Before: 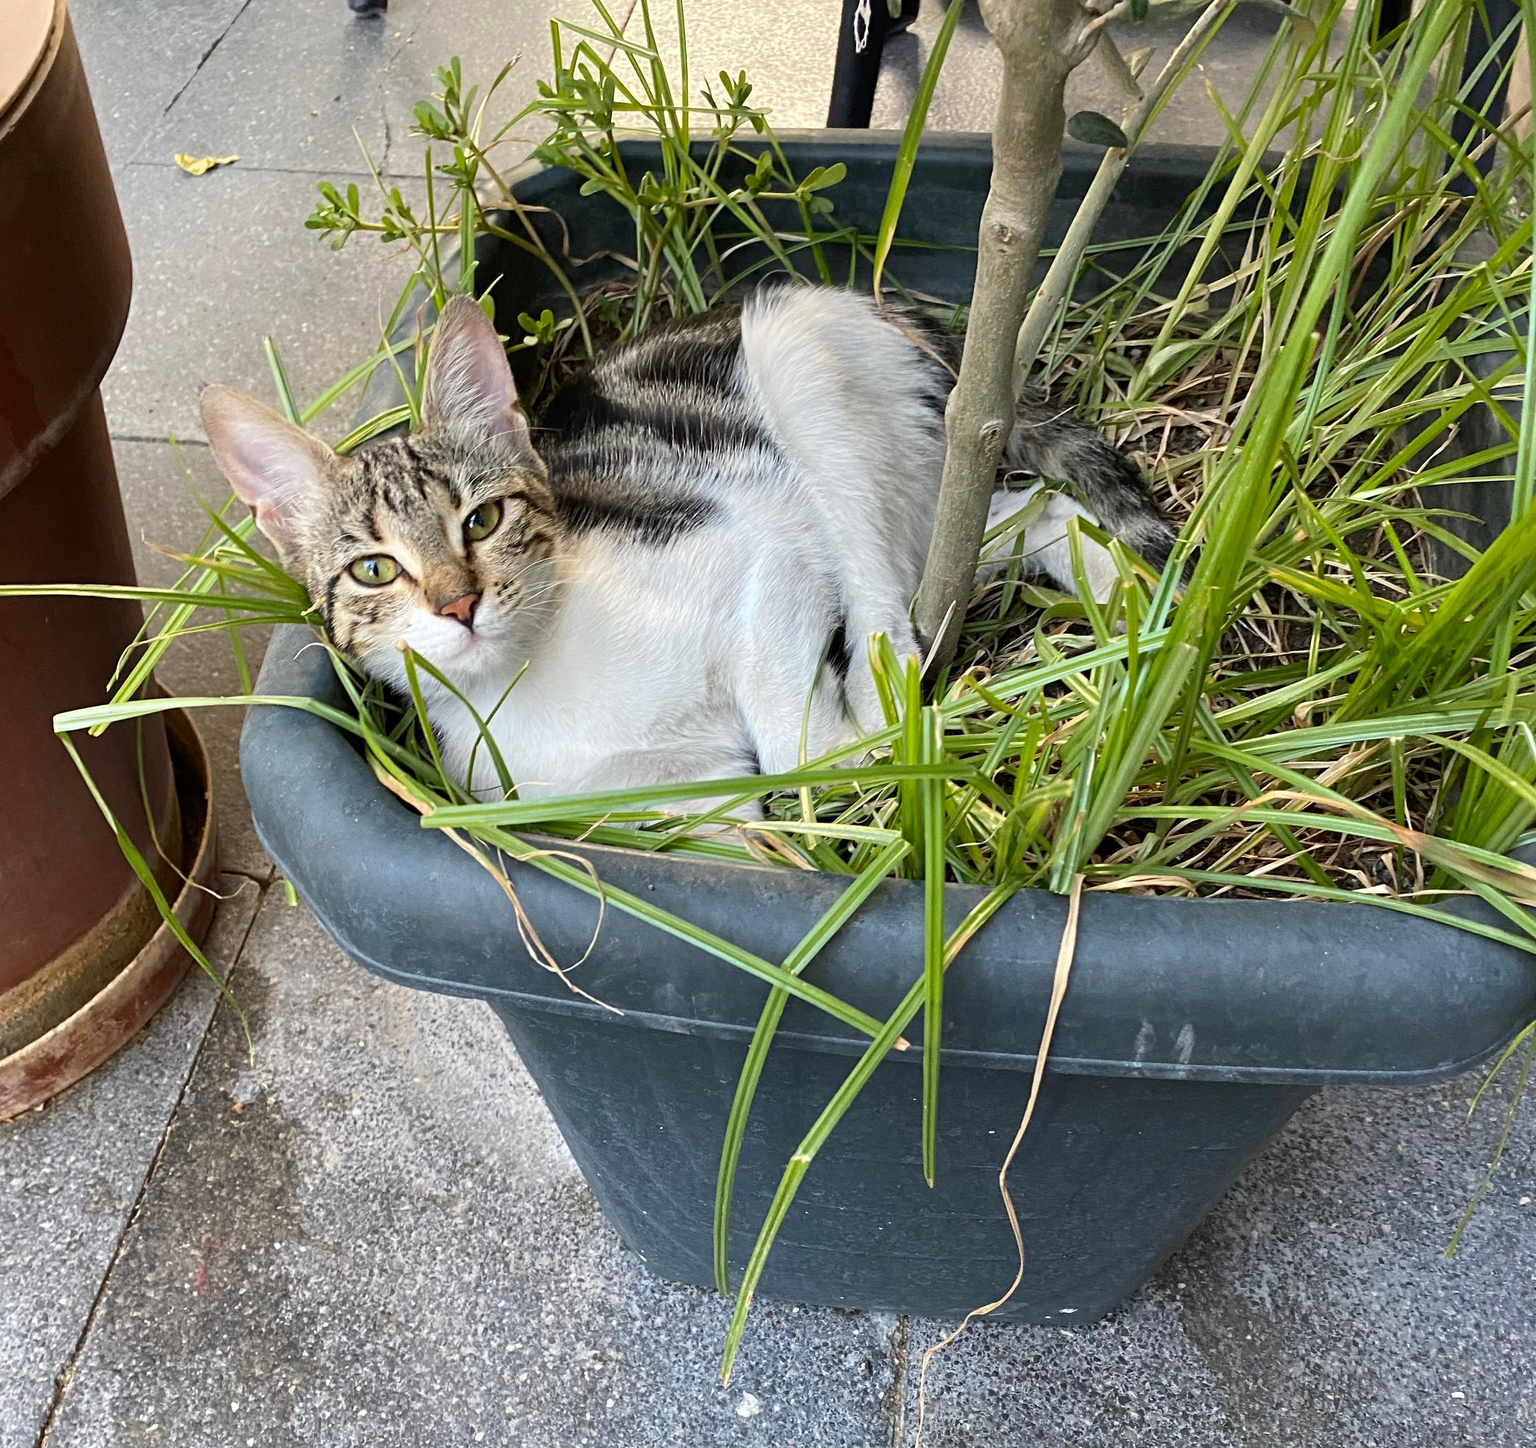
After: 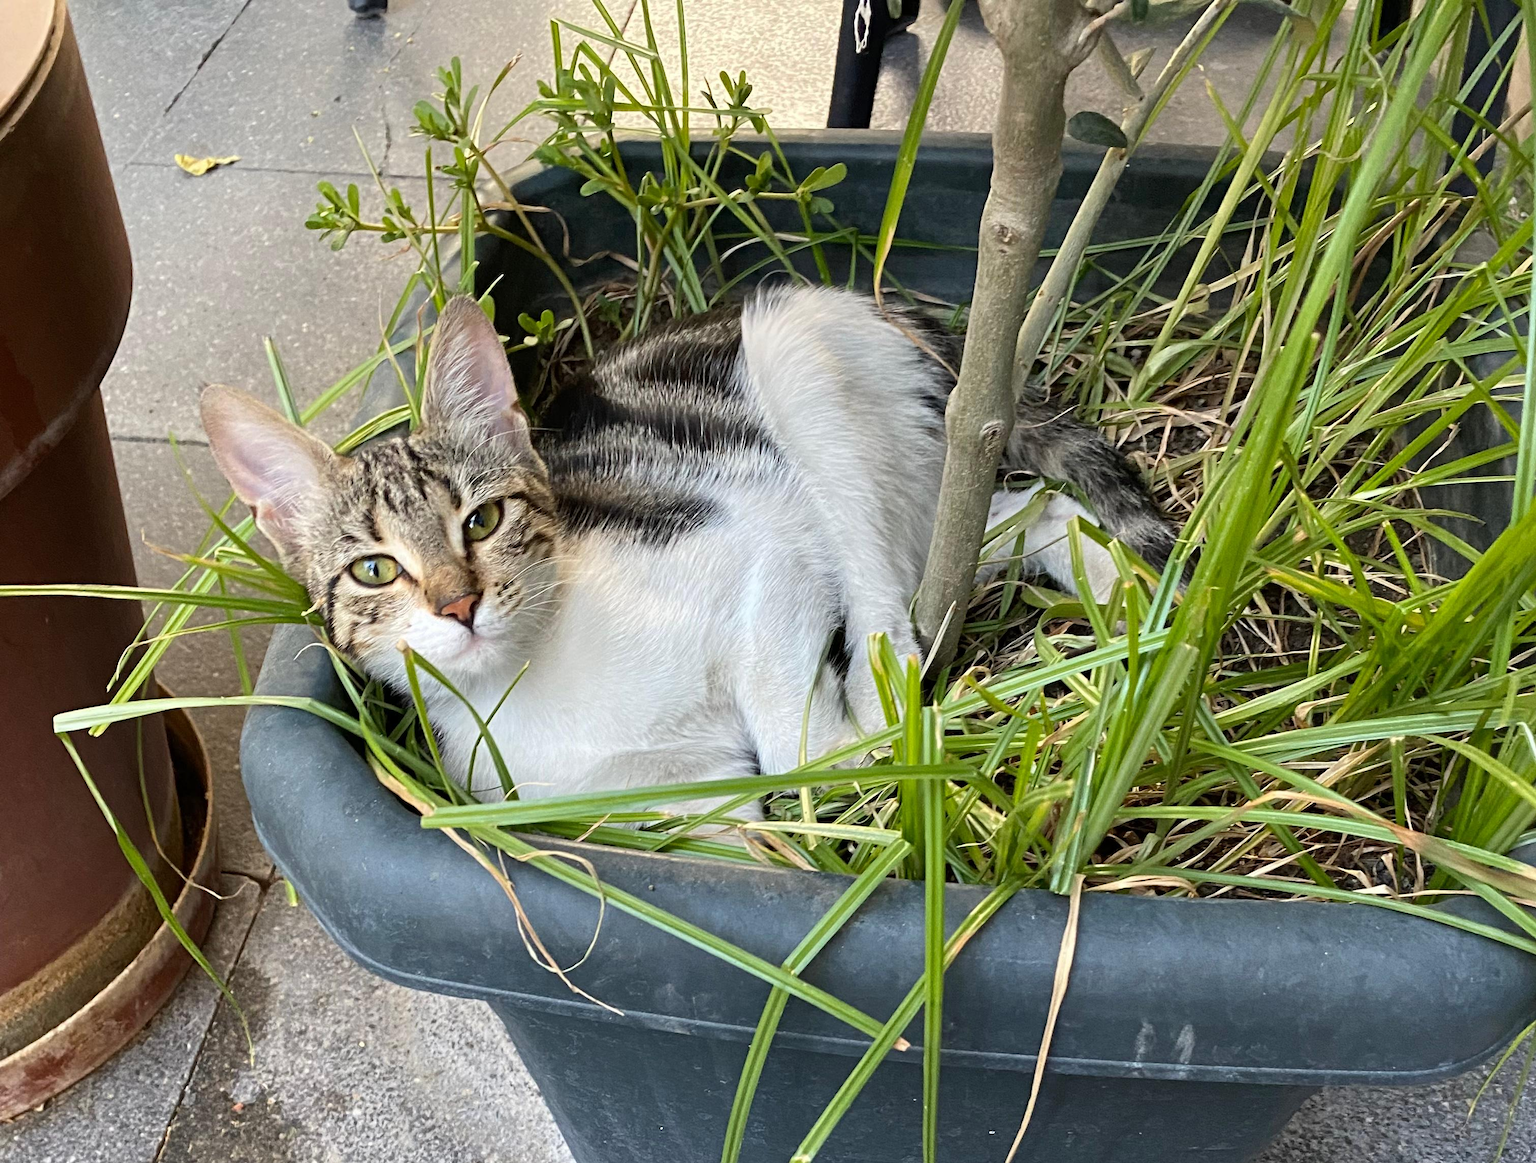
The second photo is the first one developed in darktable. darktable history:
crop: bottom 19.638%
